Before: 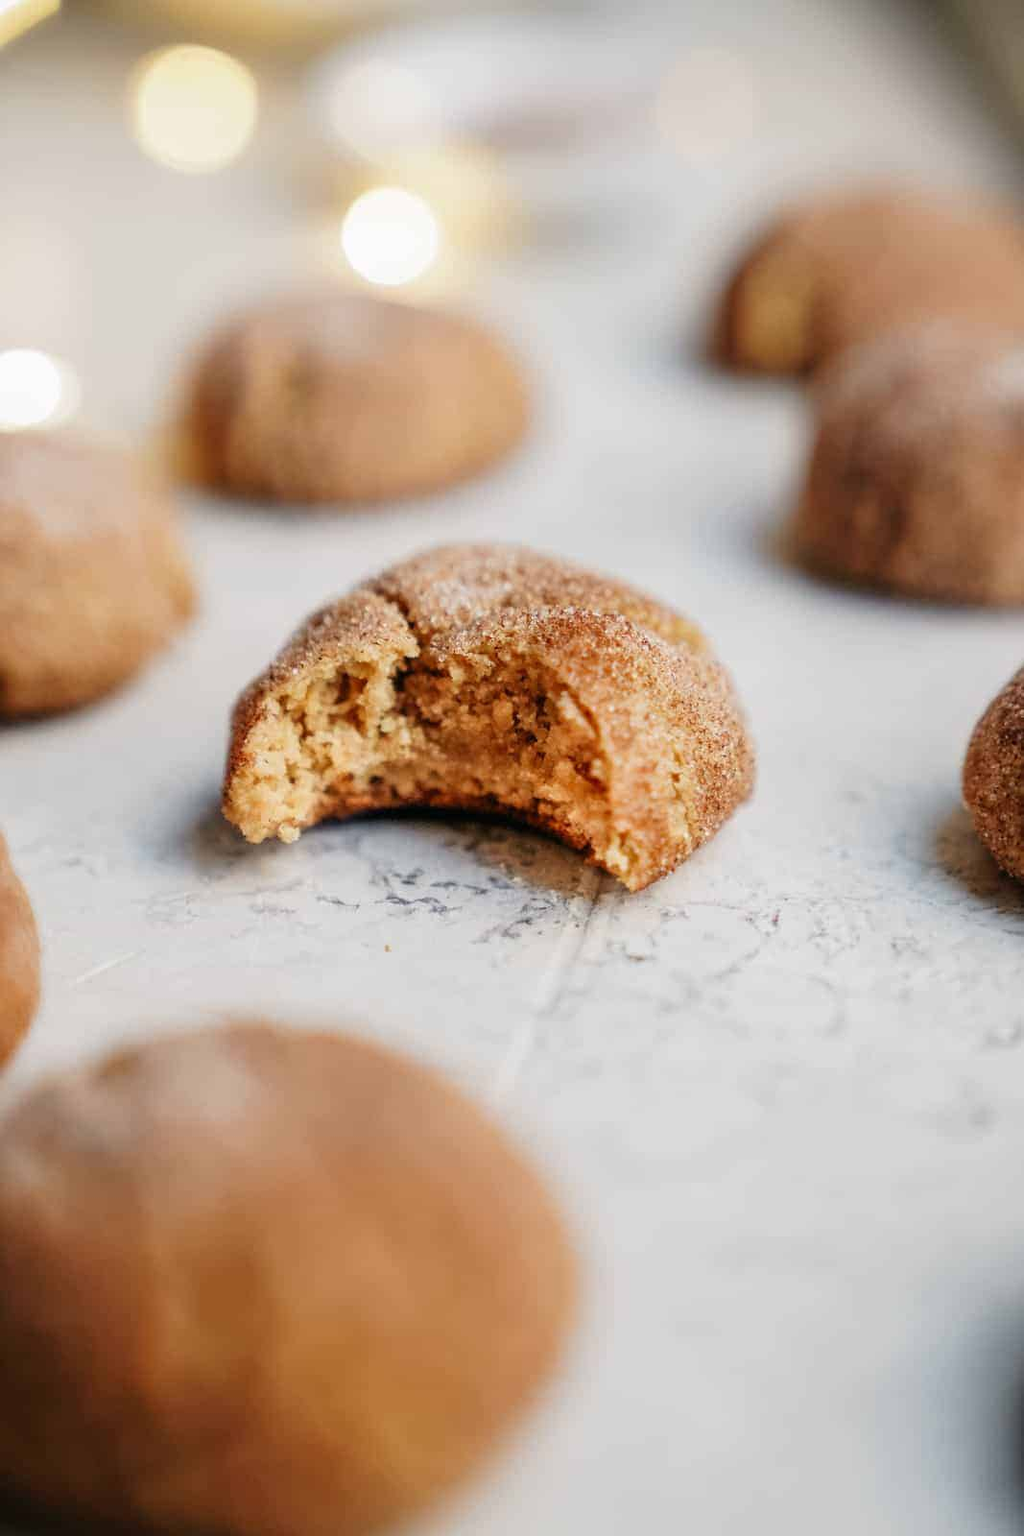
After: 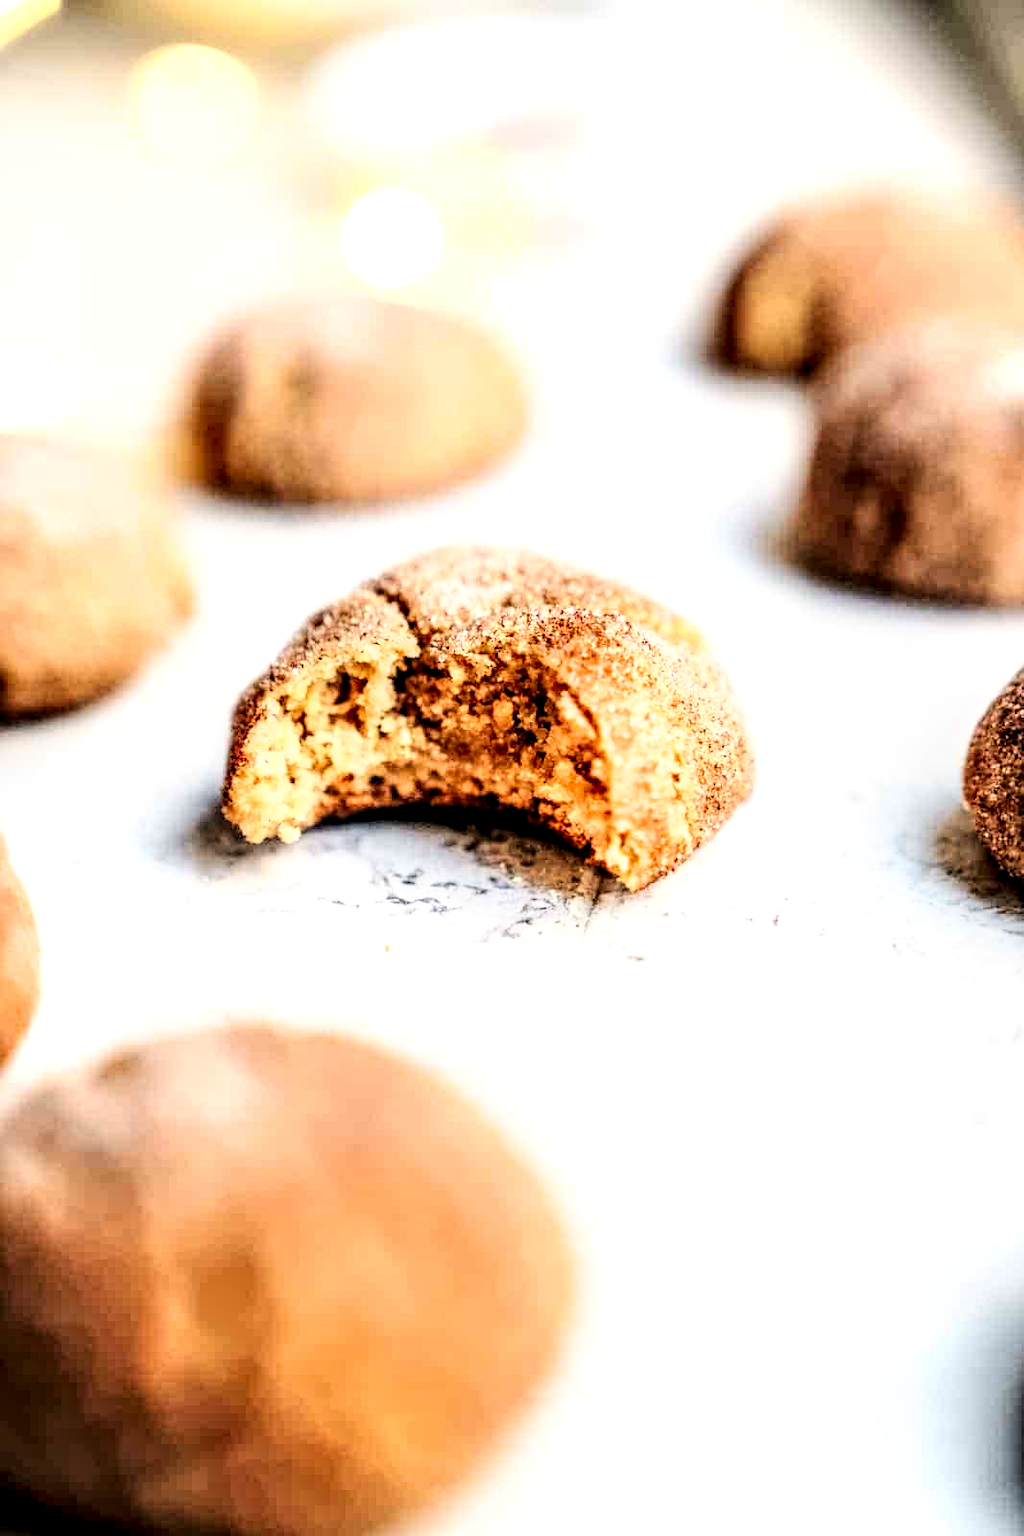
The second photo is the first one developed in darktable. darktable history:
local contrast: highlights 19%, detail 186%
base curve: curves: ch0 [(0, 0) (0.007, 0.004) (0.027, 0.03) (0.046, 0.07) (0.207, 0.54) (0.442, 0.872) (0.673, 0.972) (1, 1)]
